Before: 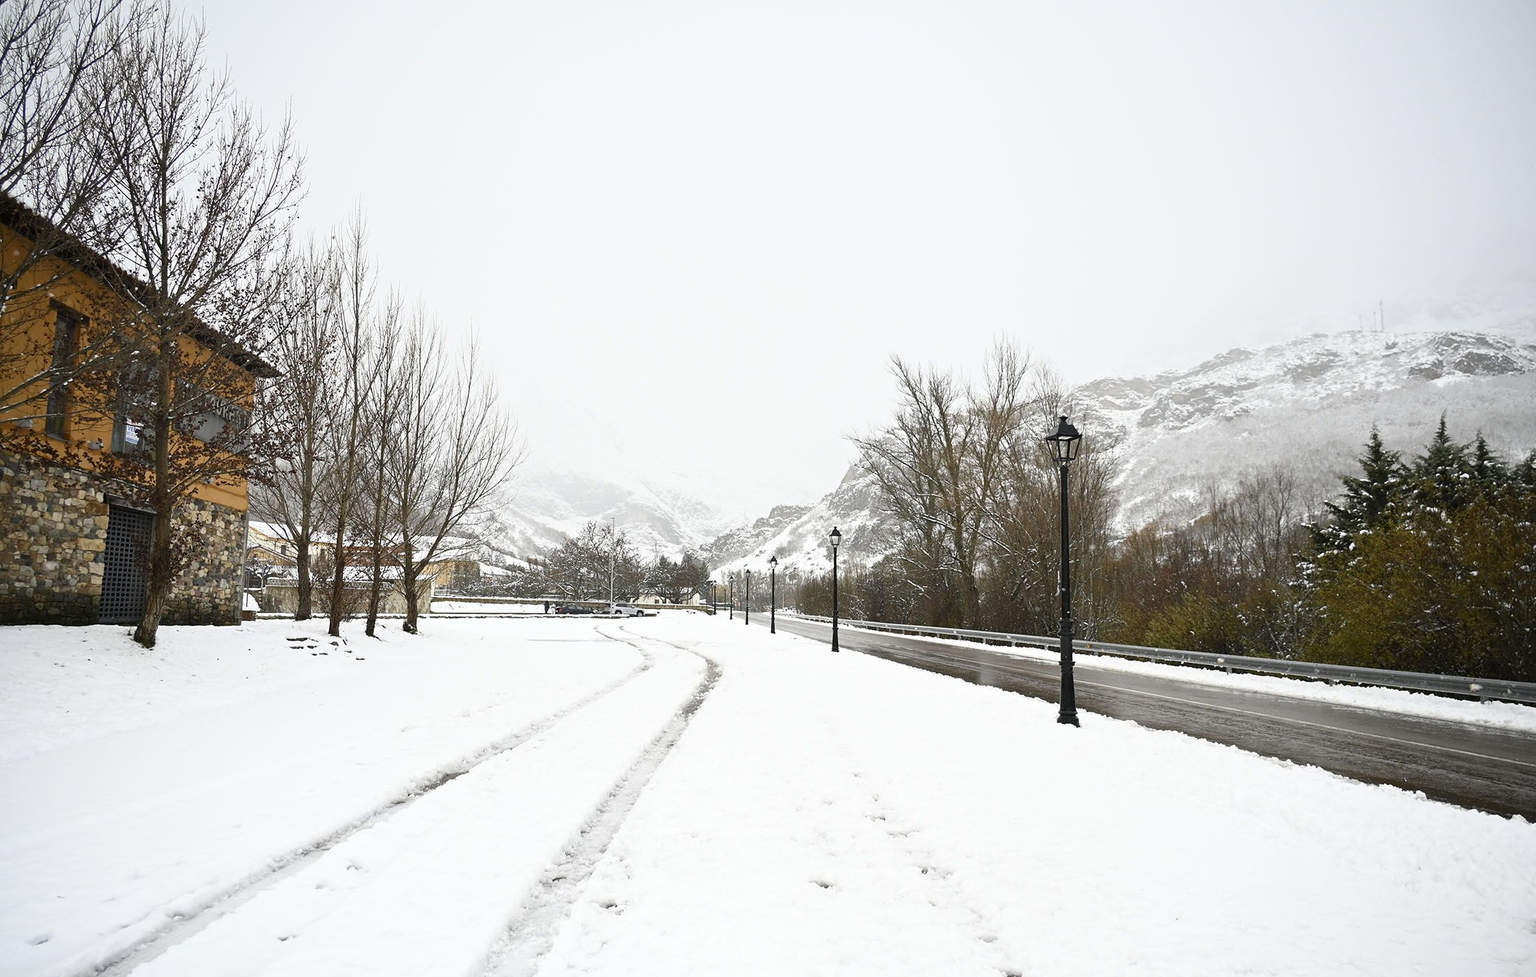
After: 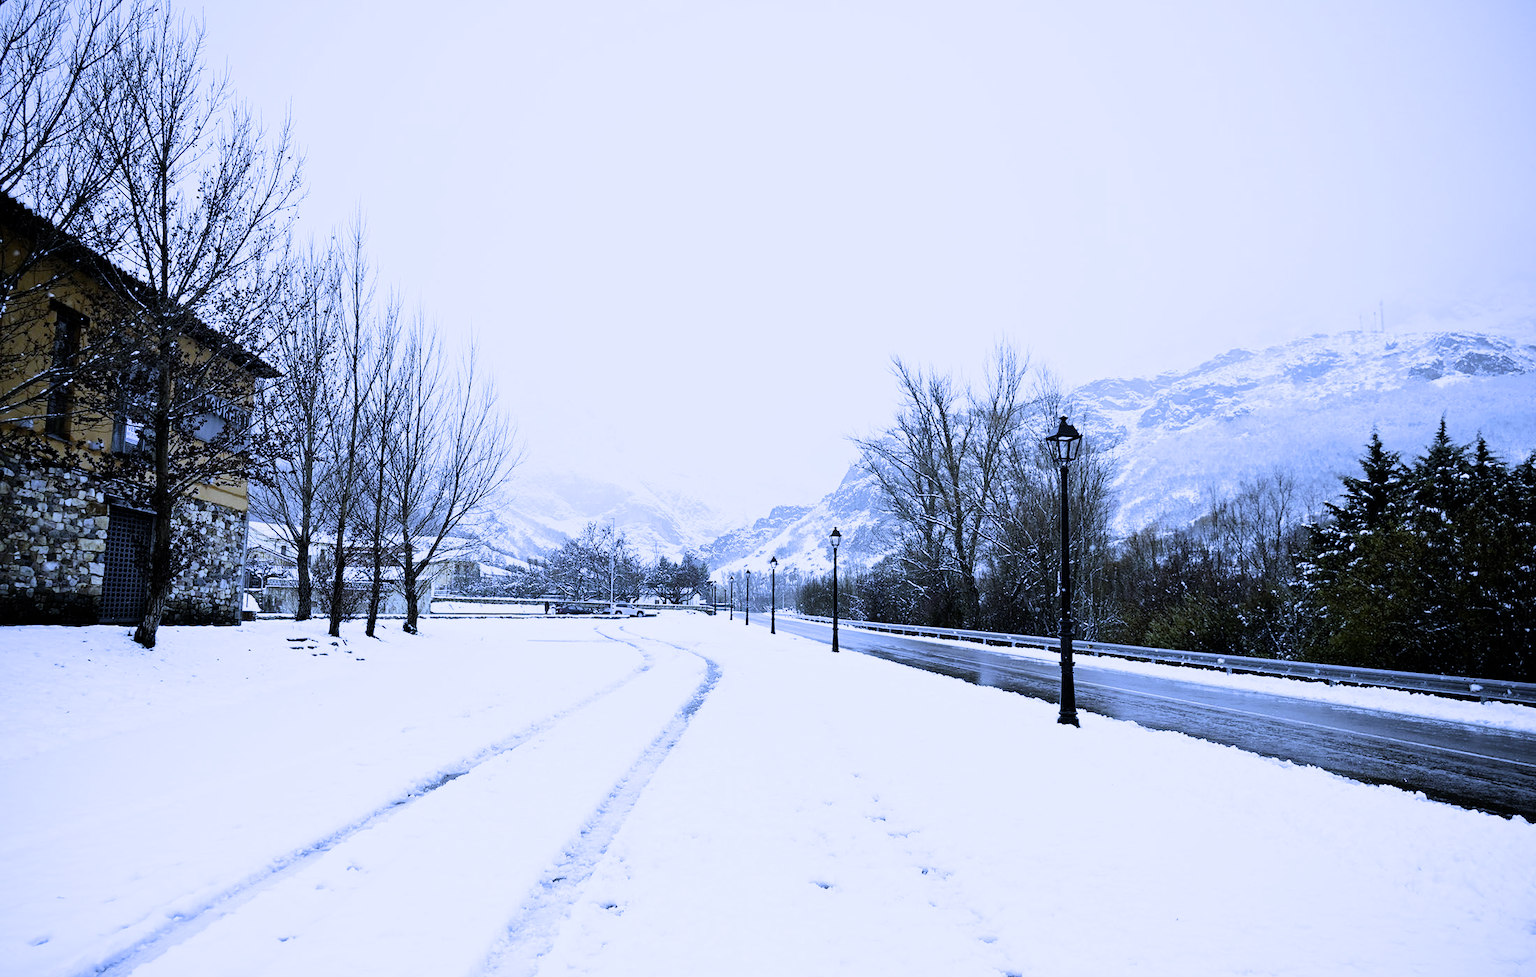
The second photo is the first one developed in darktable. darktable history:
white balance: red 0.766, blue 1.537
filmic rgb: black relative exposure -5.42 EV, white relative exposure 2.85 EV, dynamic range scaling -37.73%, hardness 4, contrast 1.605, highlights saturation mix -0.93%
